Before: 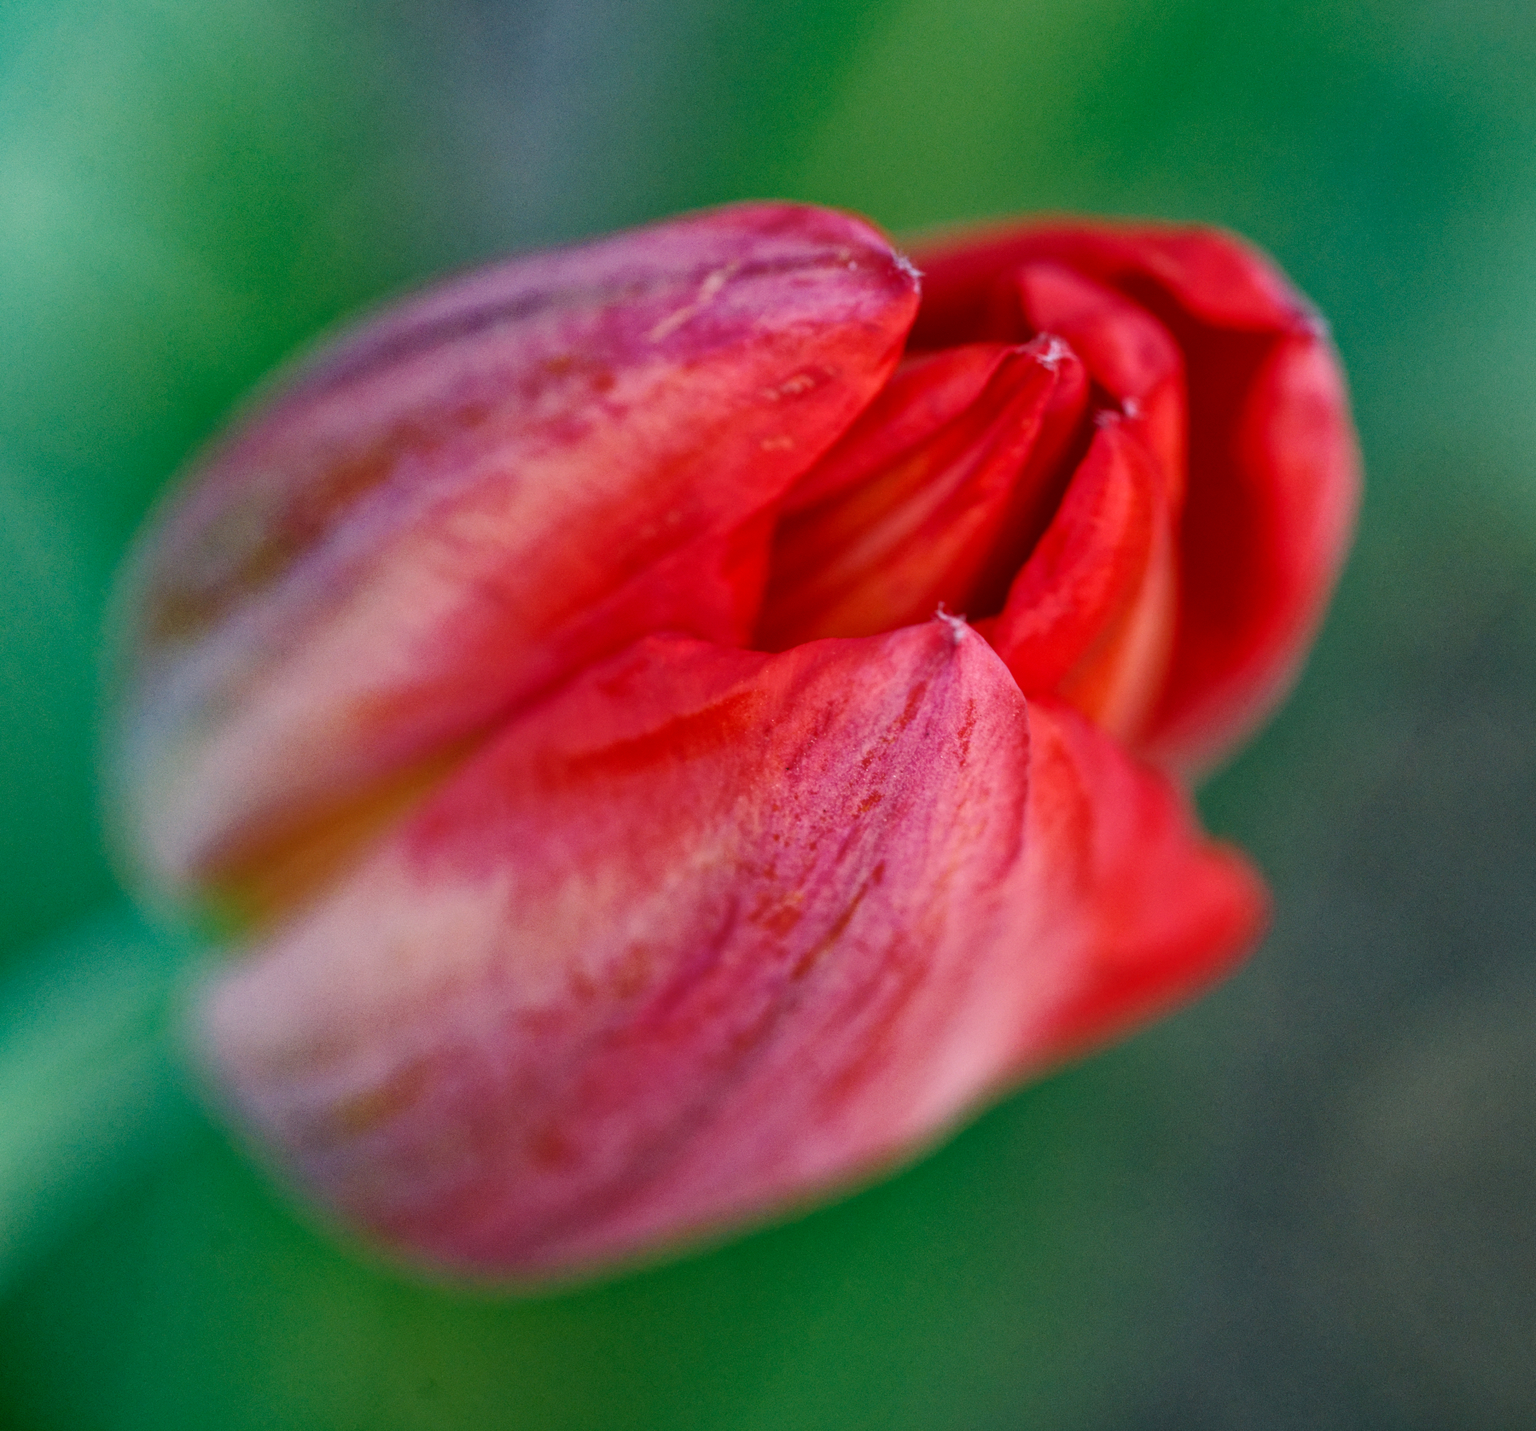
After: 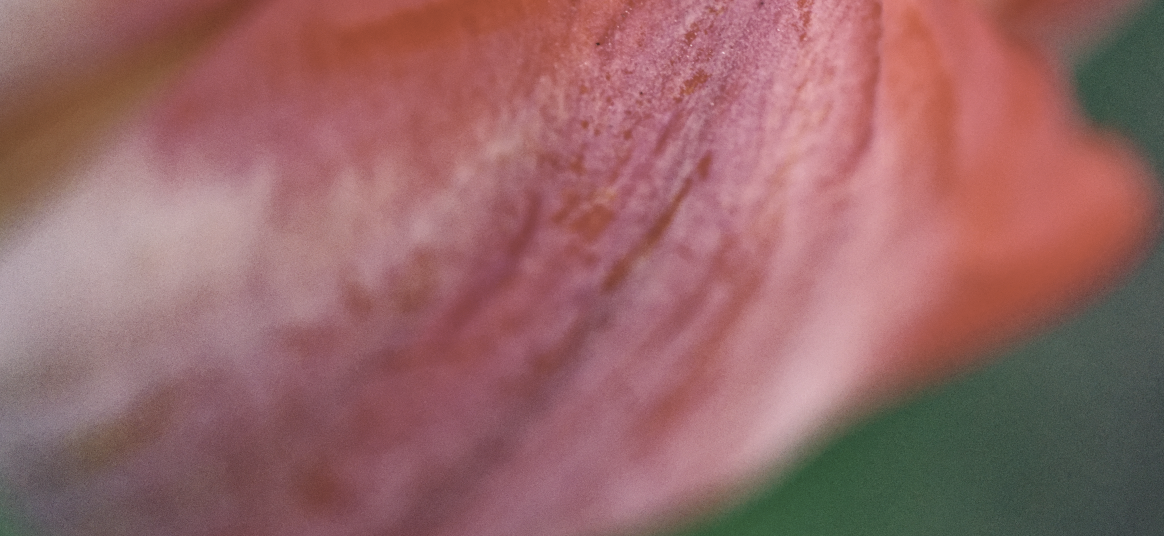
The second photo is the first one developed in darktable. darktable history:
crop: left 18.075%, top 51.115%, right 17.233%, bottom 16.874%
color correction: highlights b* -0.018, saturation 0.502
exposure: exposure 0.152 EV, compensate highlight preservation false
